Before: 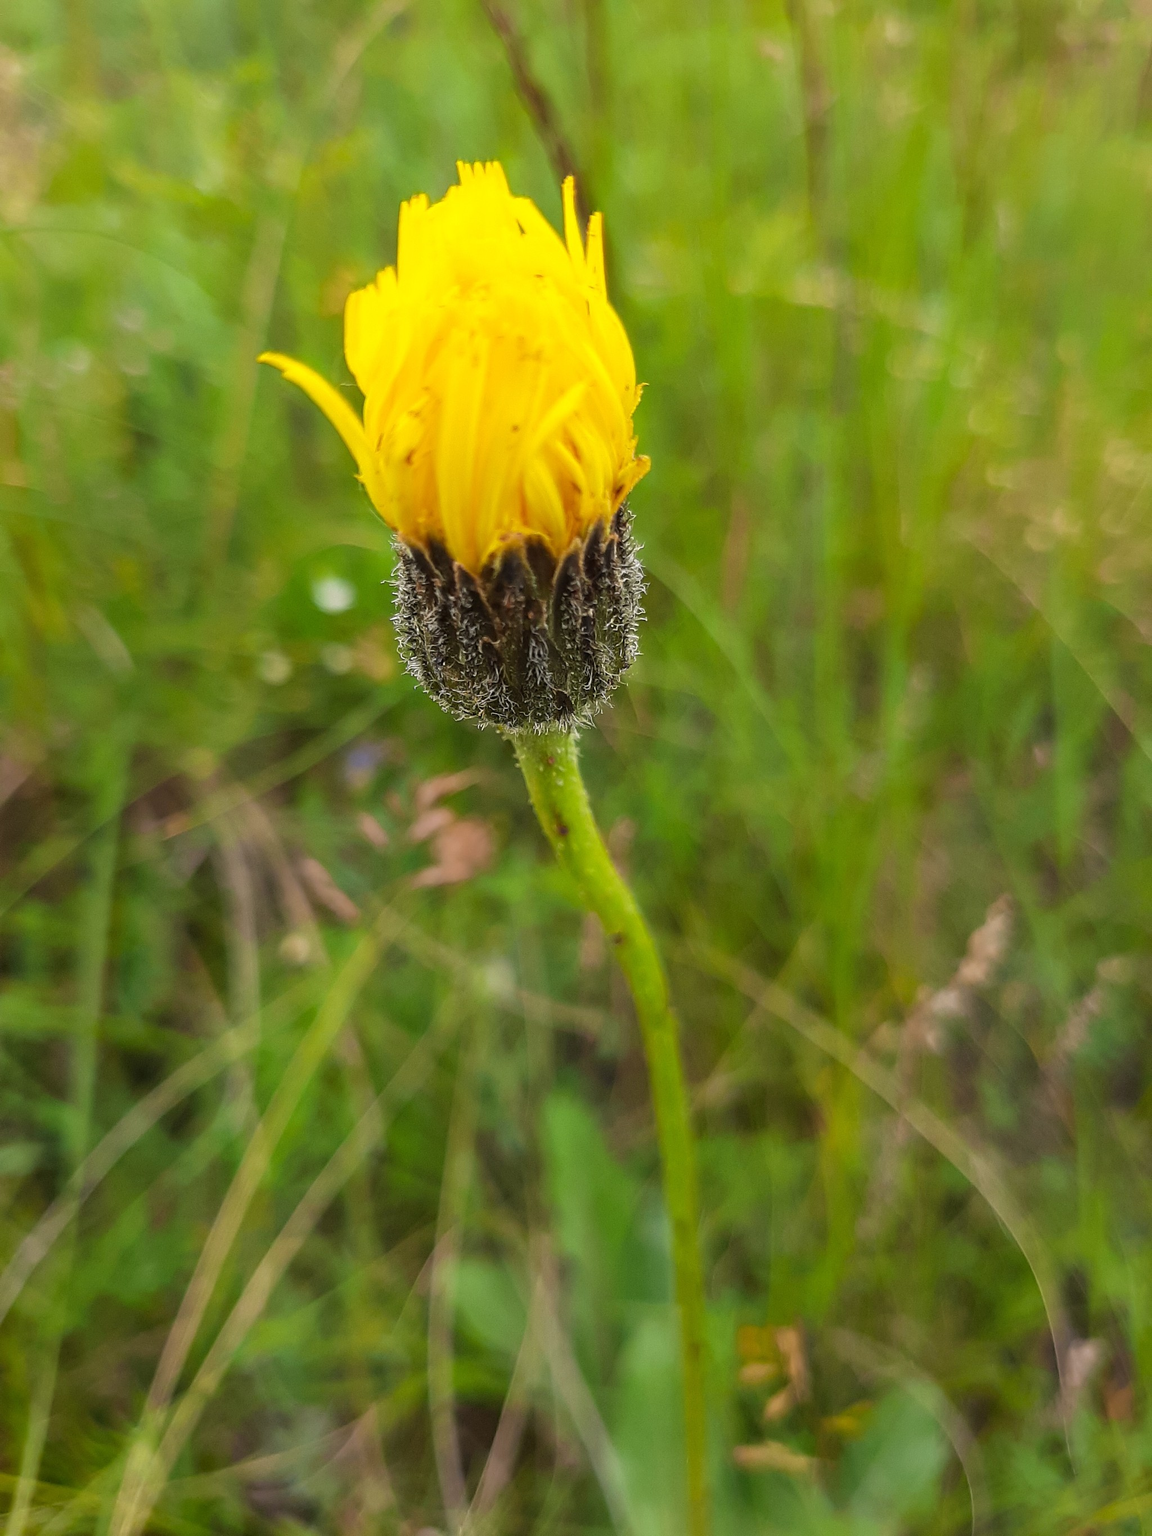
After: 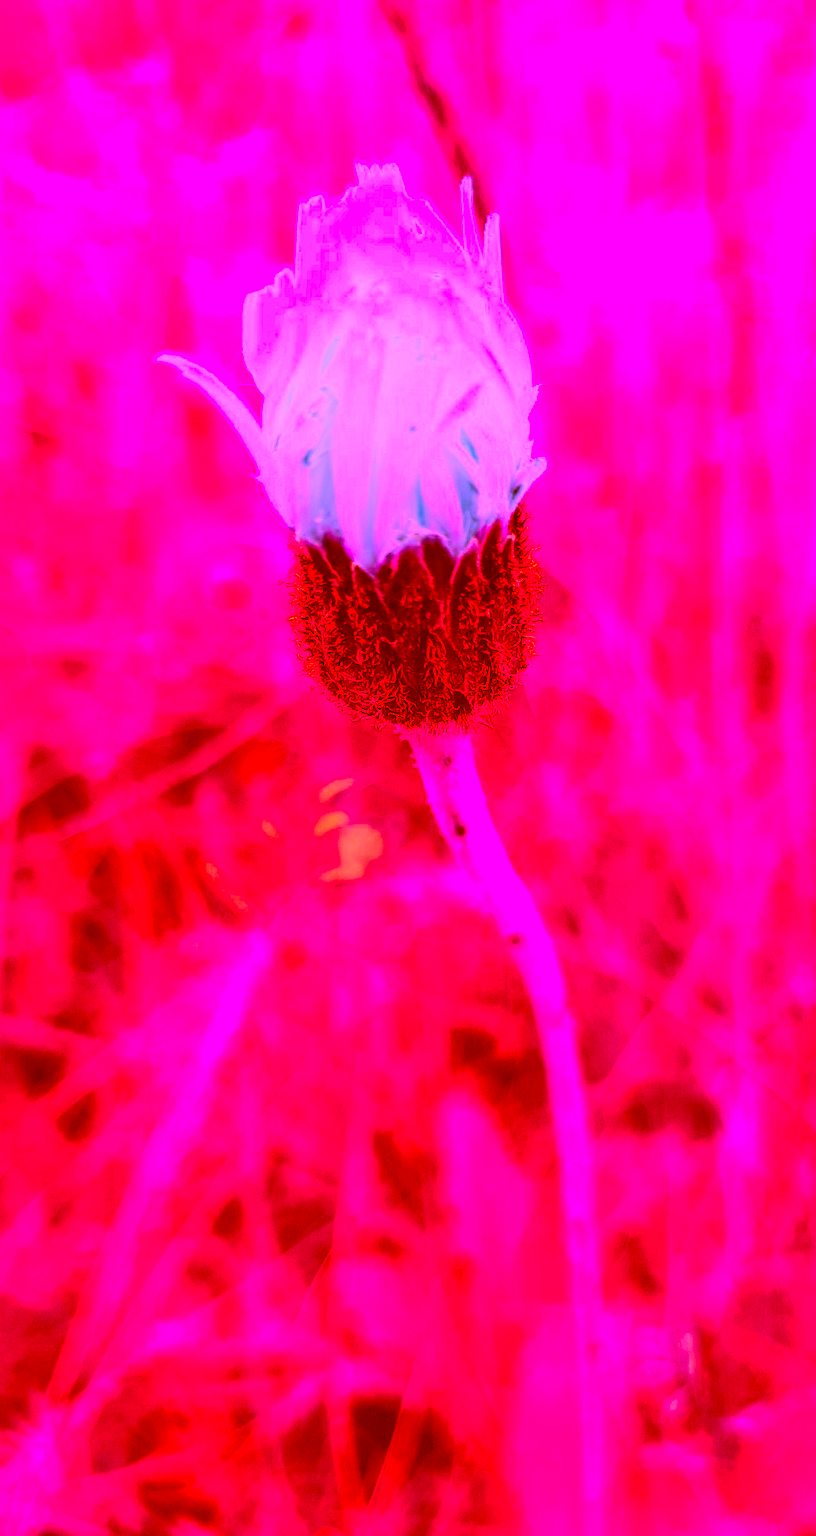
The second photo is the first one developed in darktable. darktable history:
local contrast: detail 144%
crop and rotate: left 8.984%, right 20.156%
color correction: highlights a* -39.6, highlights b* -39.89, shadows a* -39.47, shadows b* -39.35, saturation -2.99
